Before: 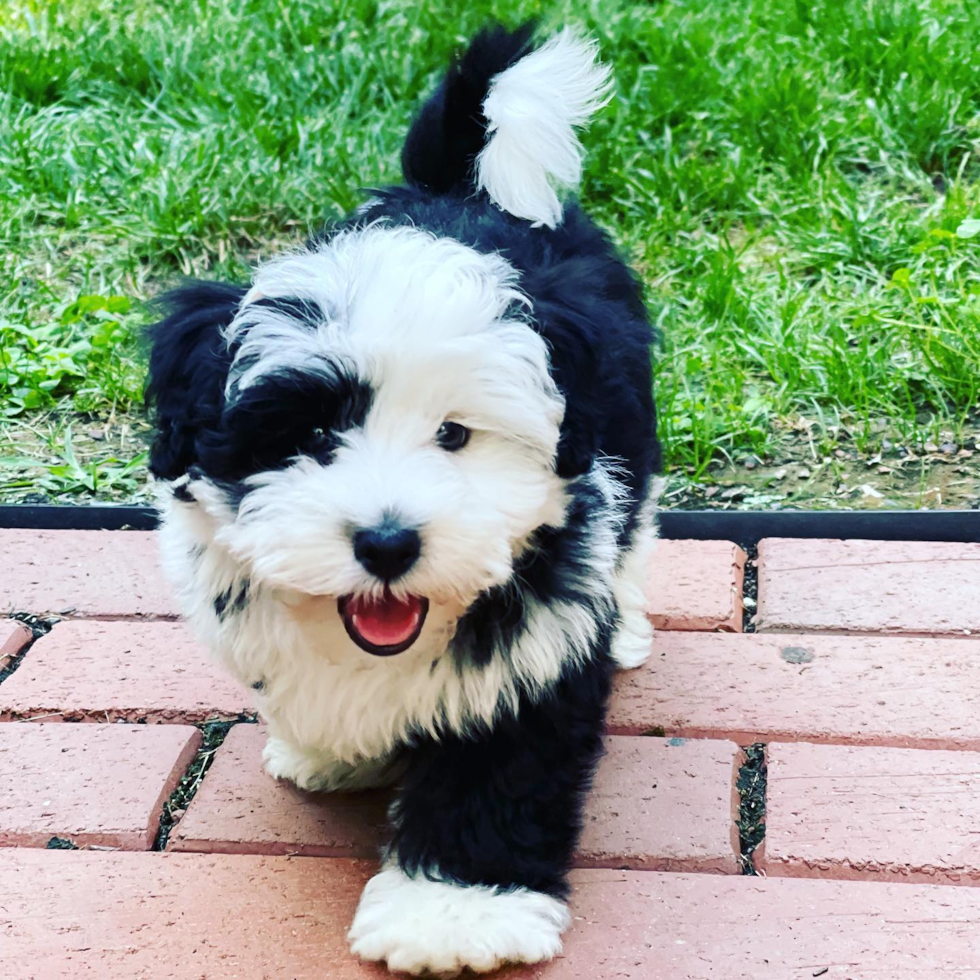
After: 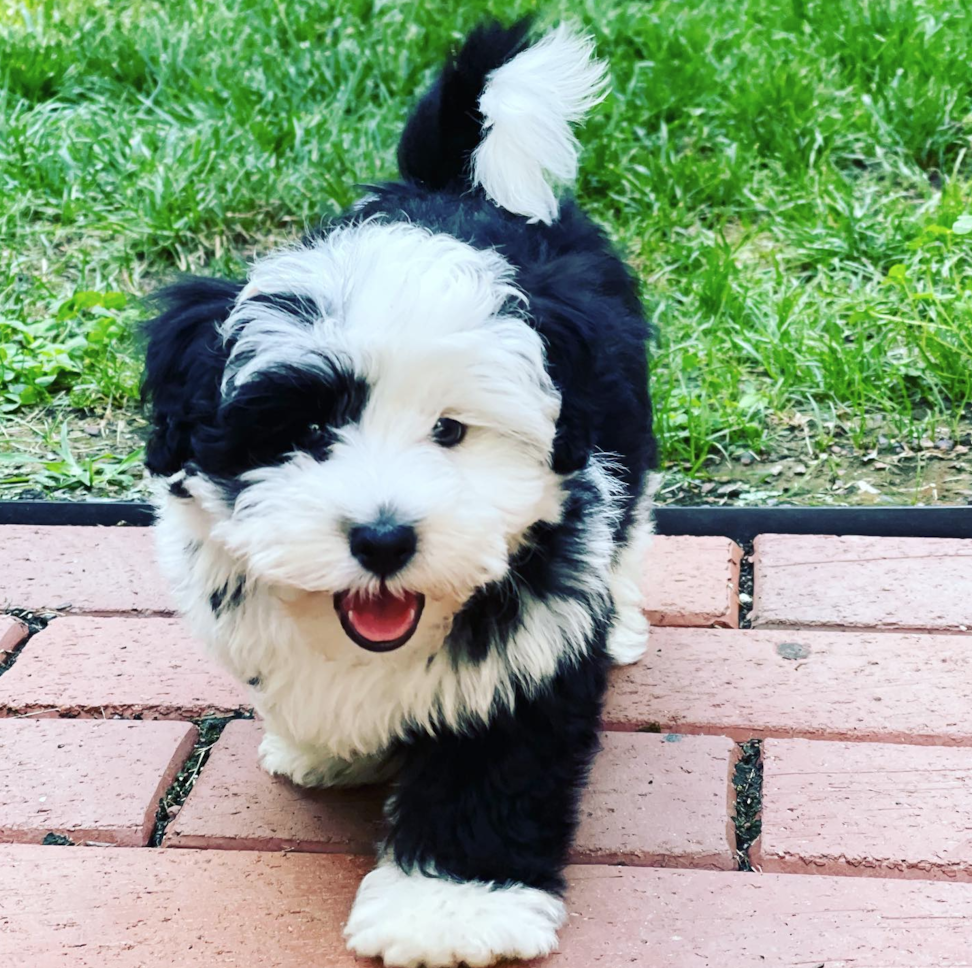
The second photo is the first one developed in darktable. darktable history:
contrast brightness saturation: saturation -0.07
crop: left 0.503%, top 0.488%, right 0.15%, bottom 0.612%
